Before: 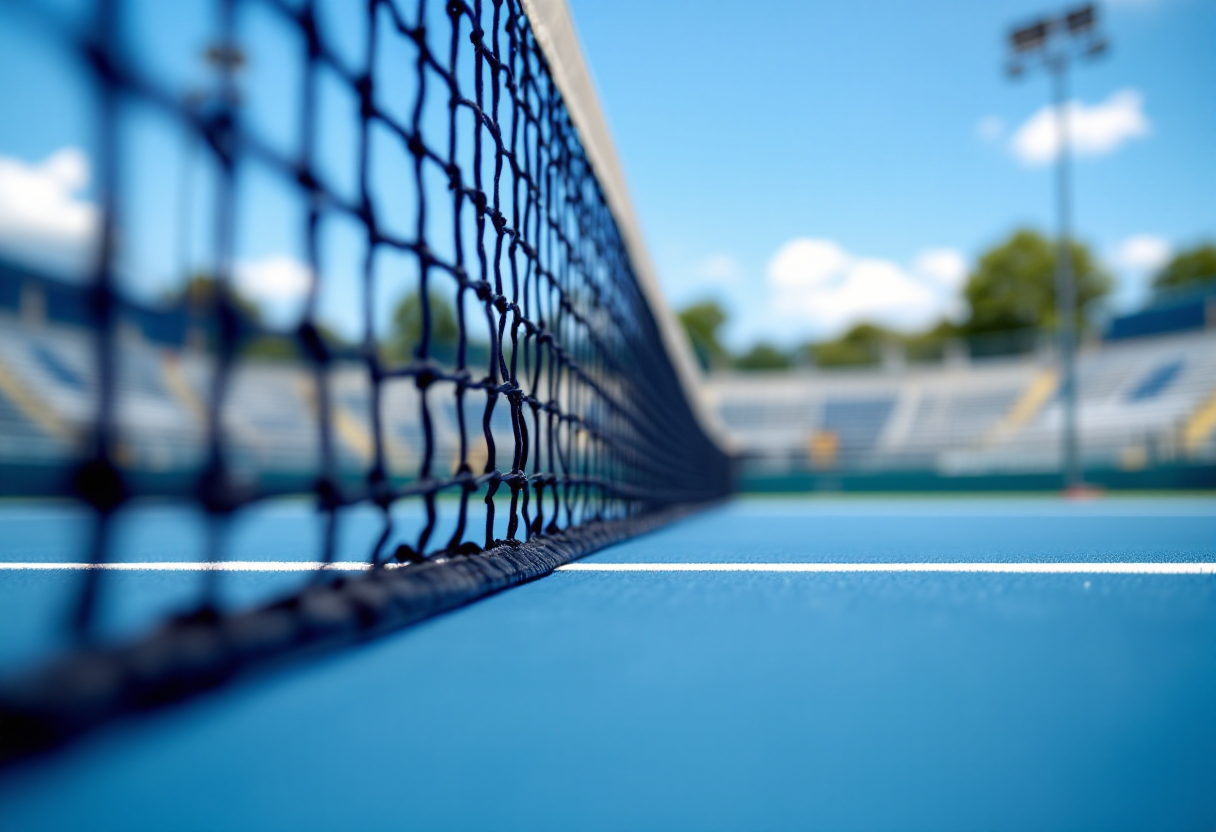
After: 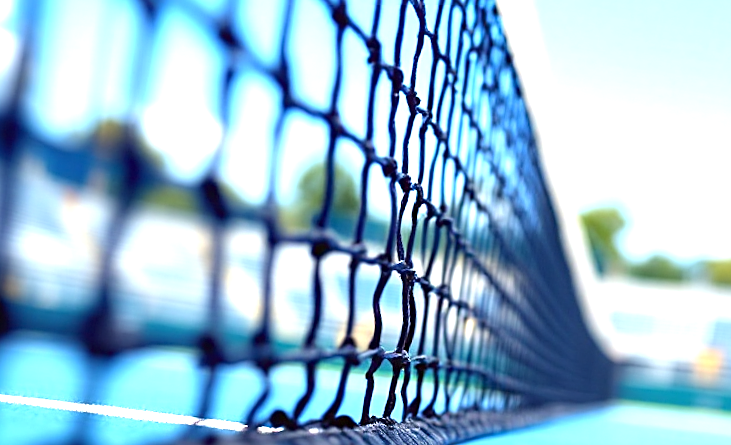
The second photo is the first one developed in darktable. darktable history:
crop and rotate: angle -6.94°, left 2.123%, top 6.922%, right 27.529%, bottom 30.521%
exposure: black level correction 0, exposure 1.583 EV, compensate highlight preservation false
sharpen: on, module defaults
